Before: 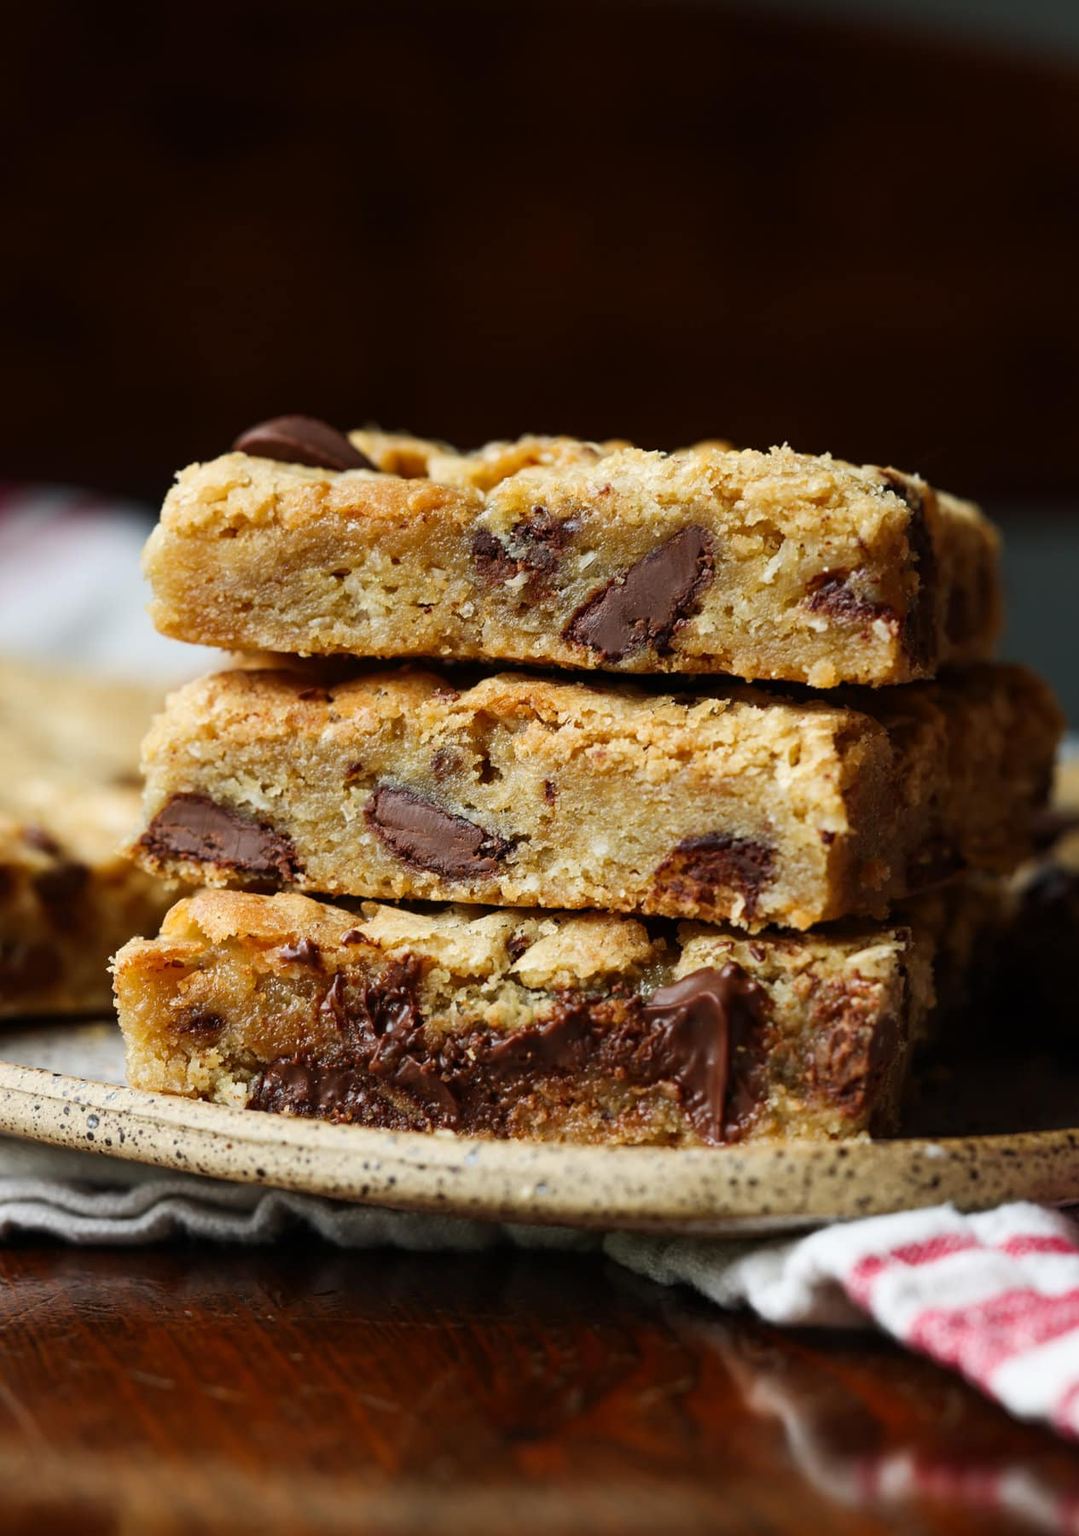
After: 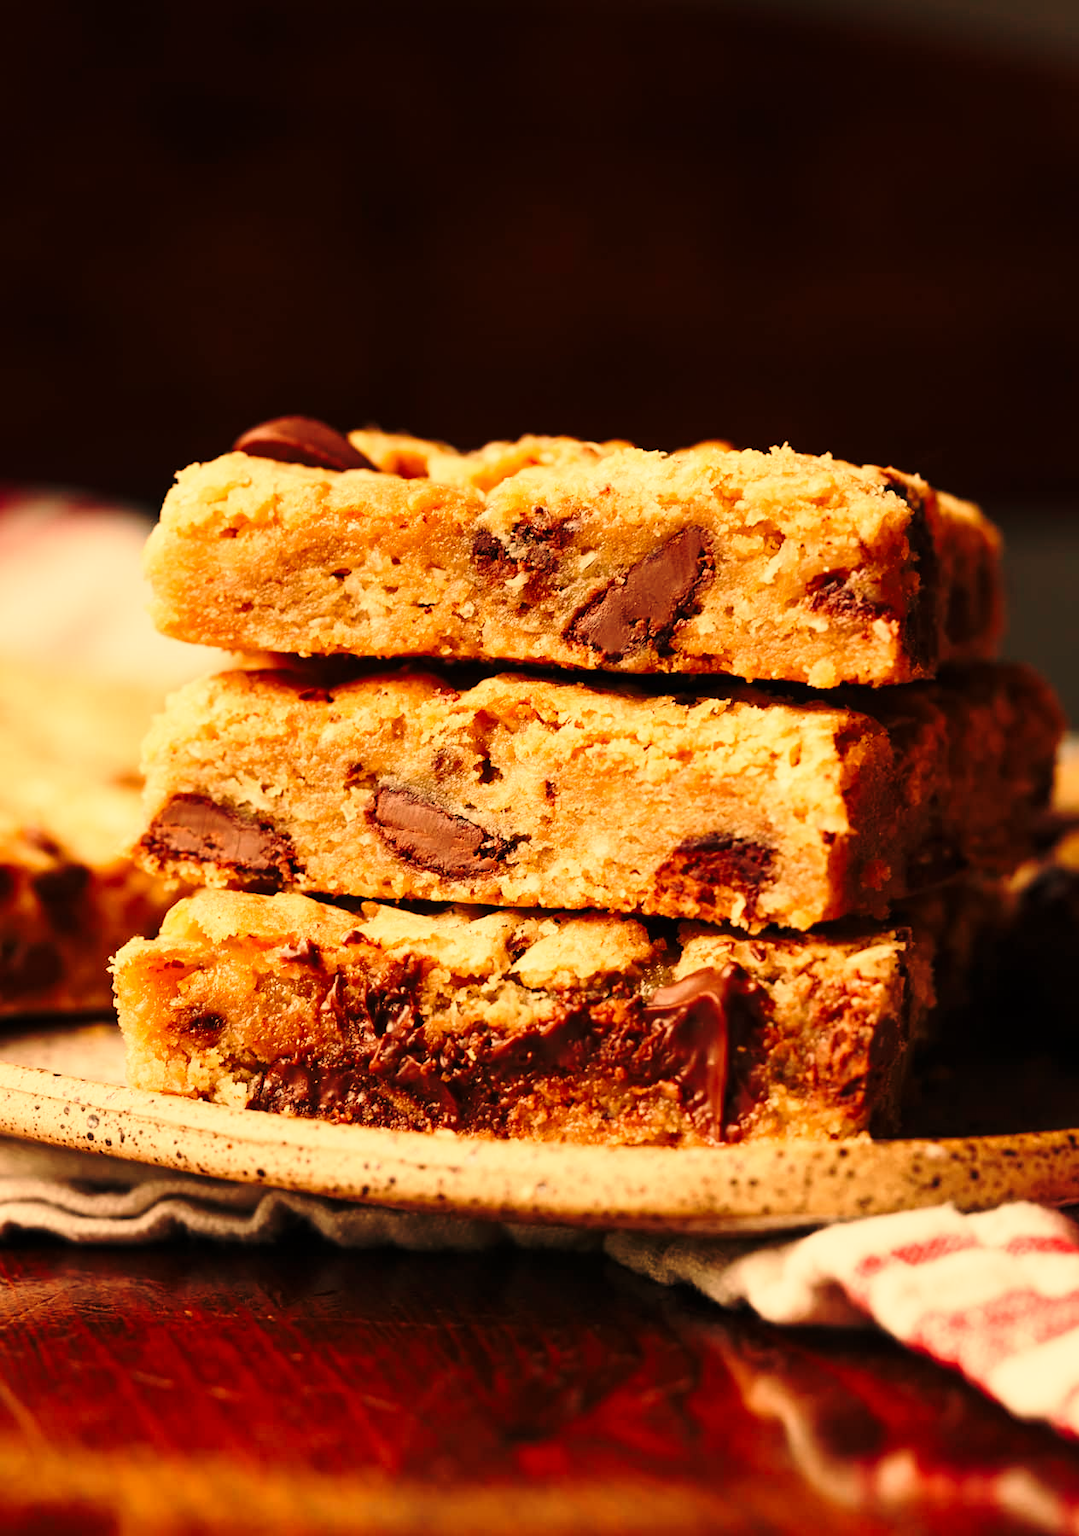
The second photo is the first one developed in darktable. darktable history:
exposure: exposure -0.492 EV, compensate highlight preservation false
base curve: curves: ch0 [(0, 0) (0.028, 0.03) (0.121, 0.232) (0.46, 0.748) (0.859, 0.968) (1, 1)], preserve colors none
white balance: red 1.467, blue 0.684
